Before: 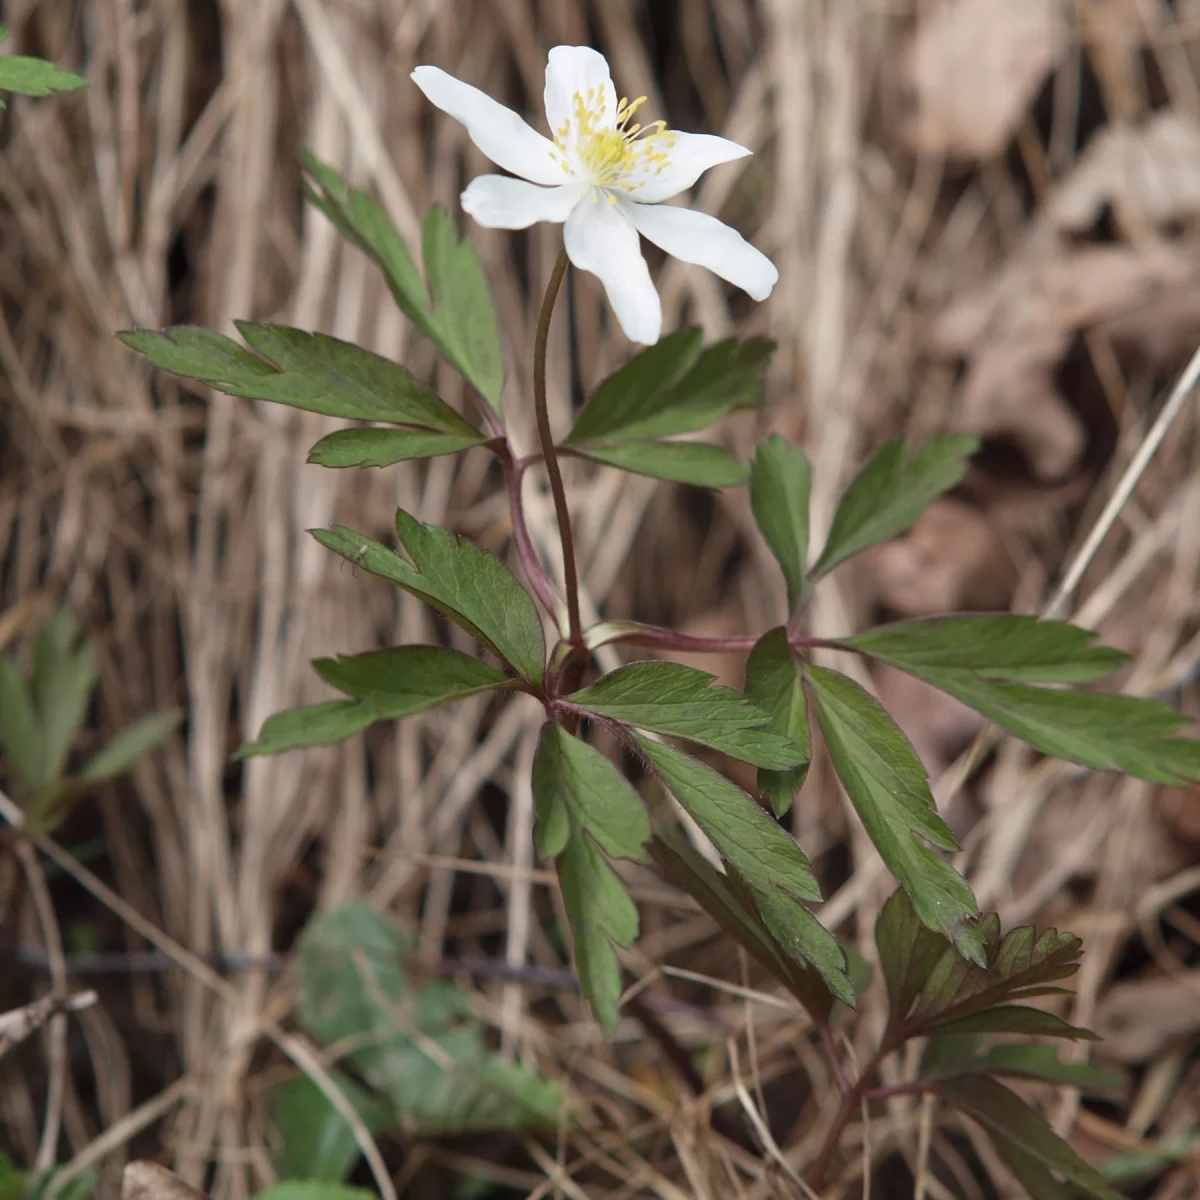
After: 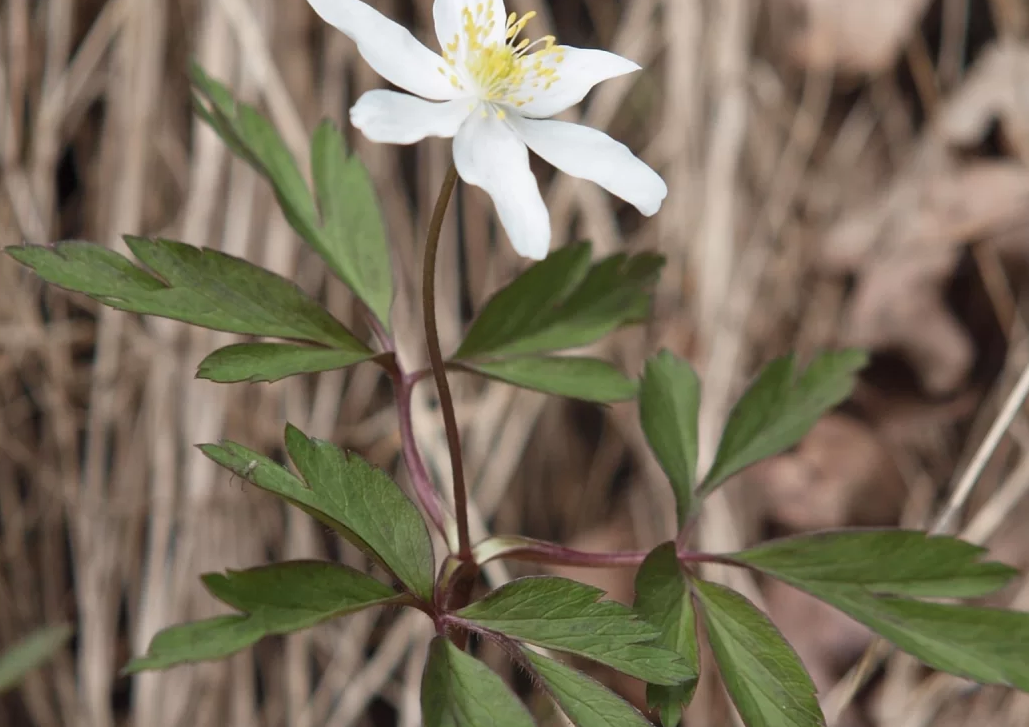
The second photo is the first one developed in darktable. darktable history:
crop and rotate: left 9.255%, top 7.097%, right 4.981%, bottom 32.28%
